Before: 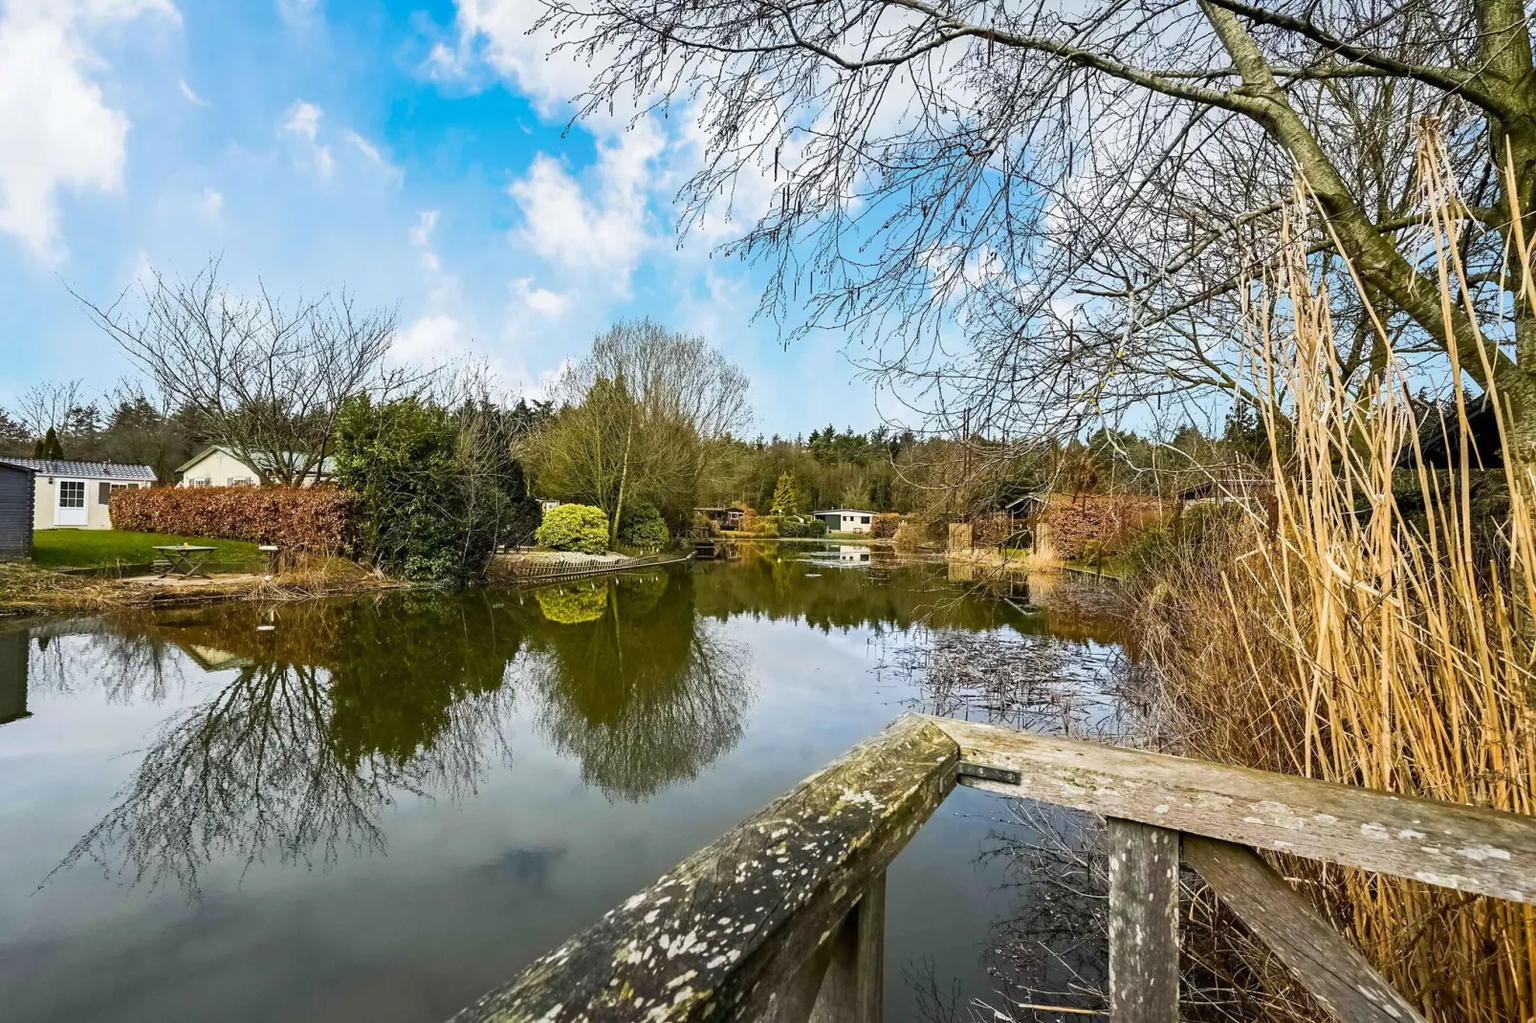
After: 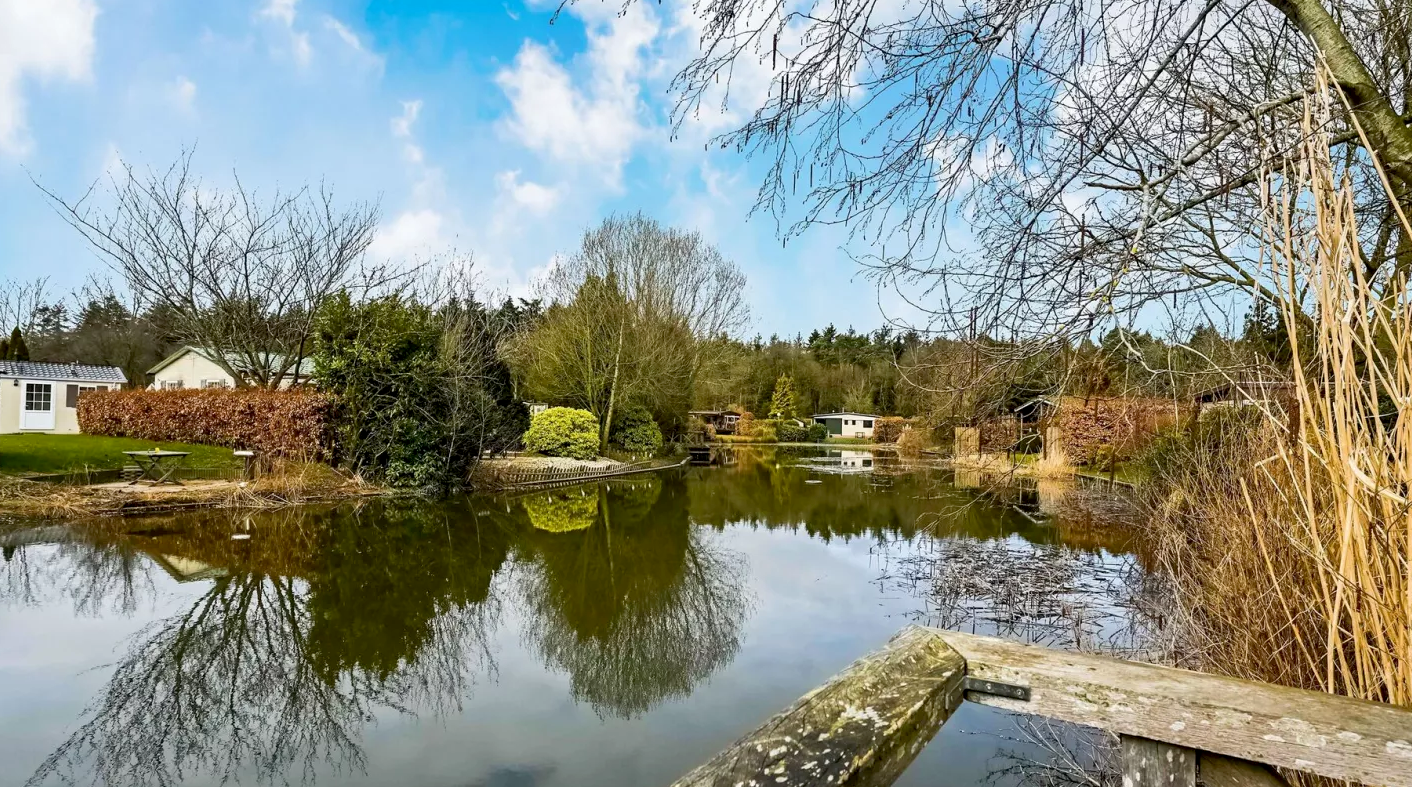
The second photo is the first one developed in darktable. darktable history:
exposure: black level correction 0.005, exposure 0.014 EV, compensate highlight preservation false
crop and rotate: left 2.425%, top 11.305%, right 9.6%, bottom 15.08%
